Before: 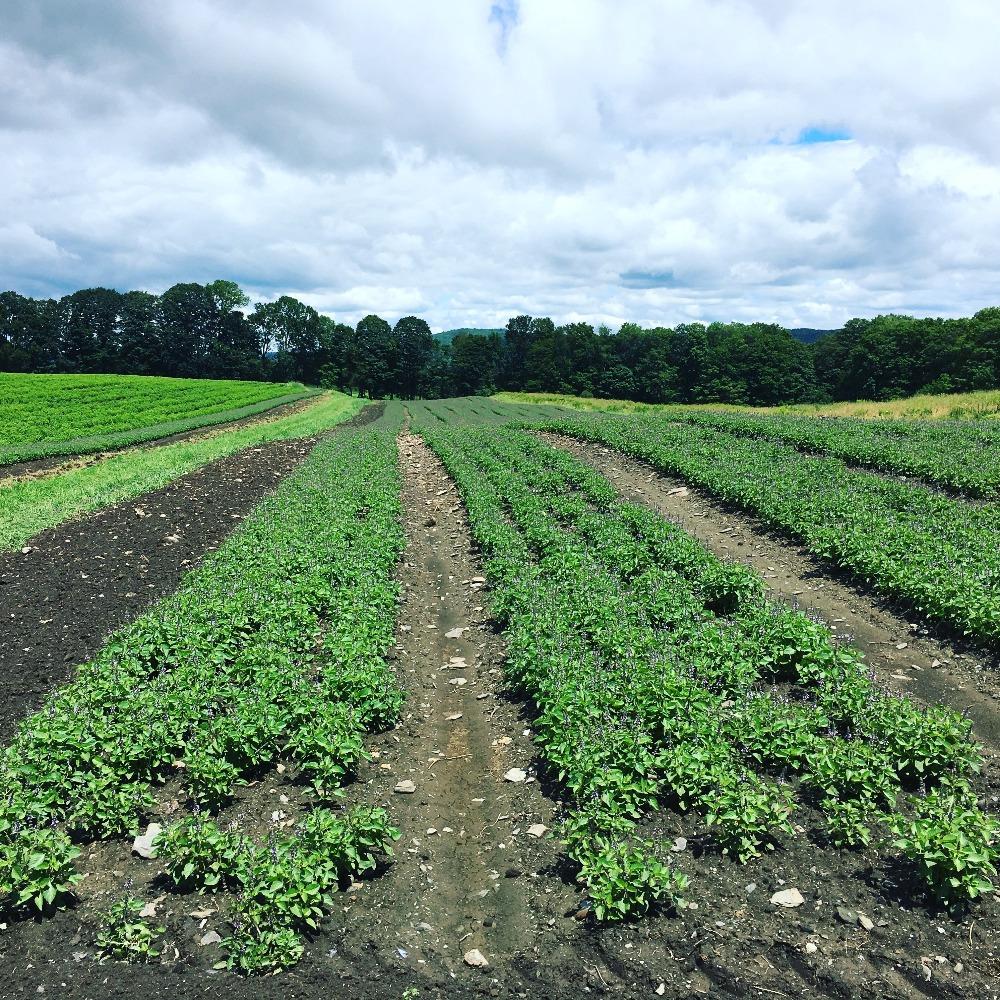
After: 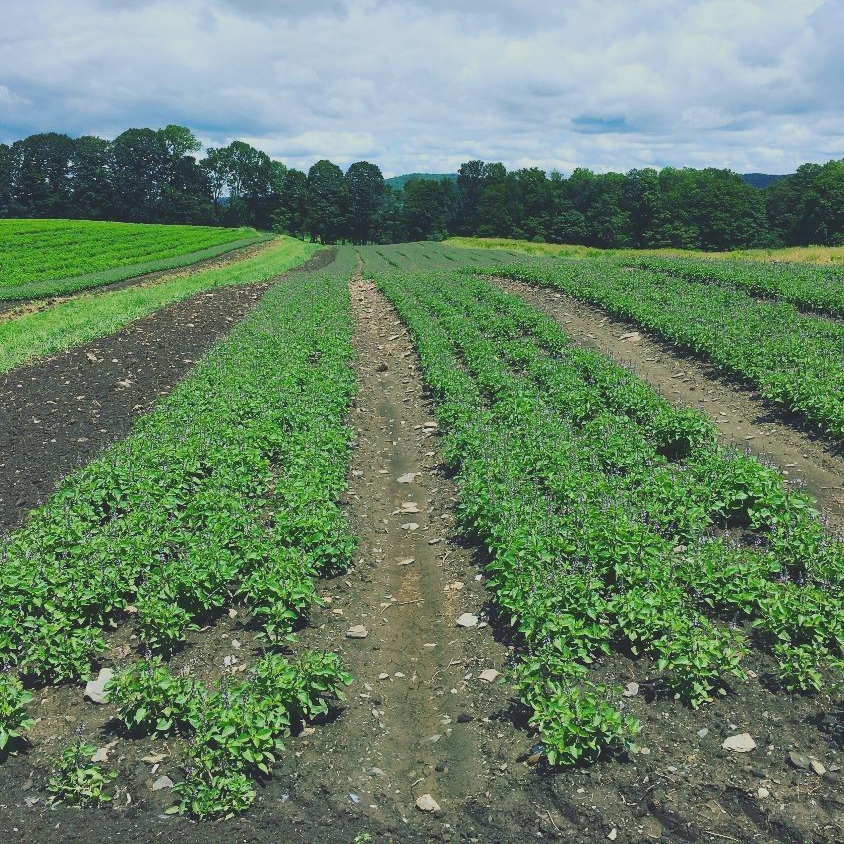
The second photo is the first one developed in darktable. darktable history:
crop and rotate: left 4.842%, top 15.51%, right 10.668%
contrast brightness saturation: contrast -0.28
